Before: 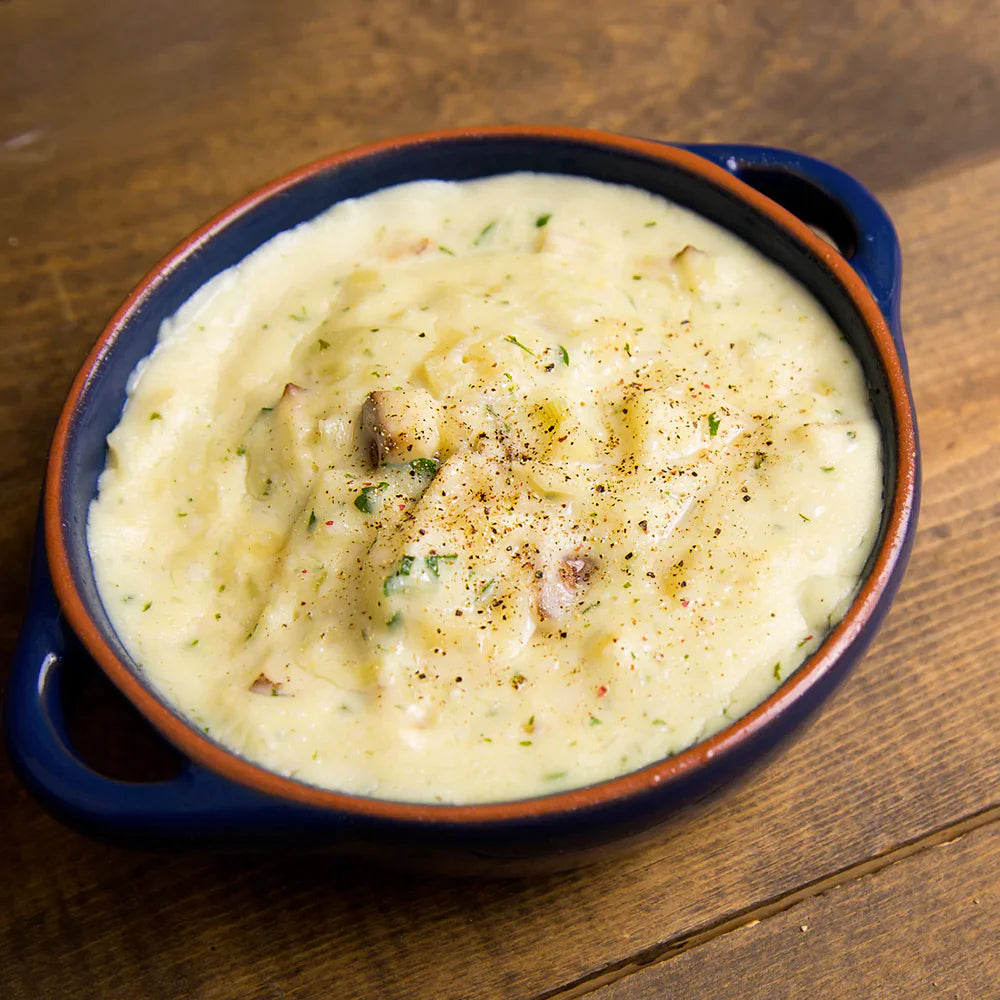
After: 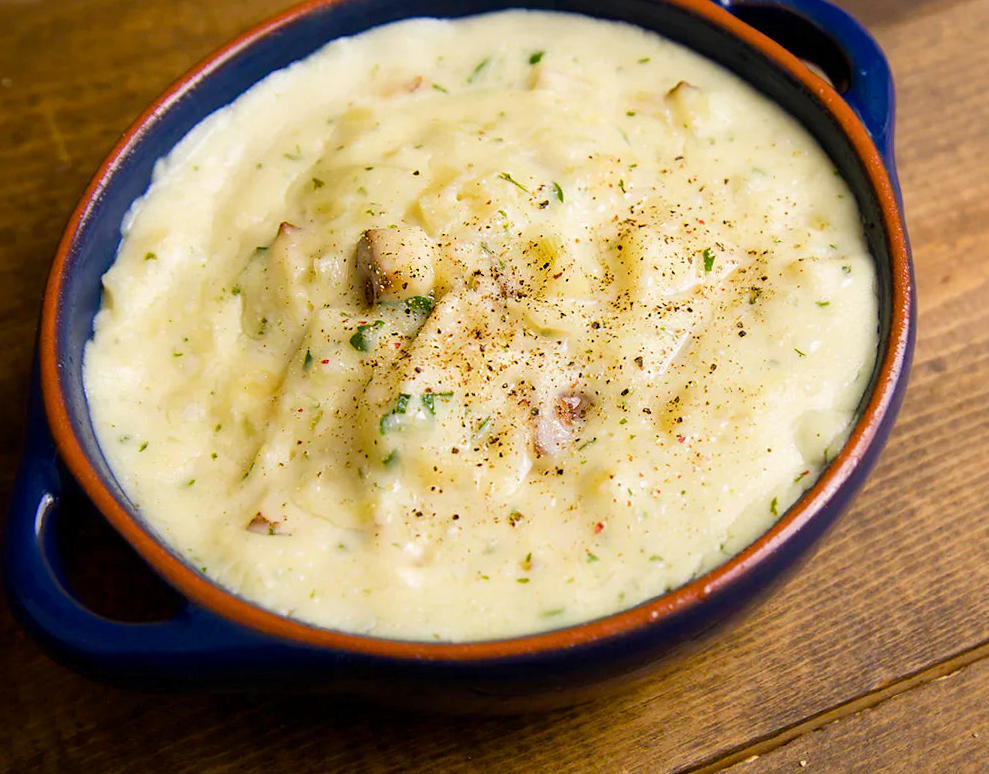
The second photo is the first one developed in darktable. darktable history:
crop and rotate: top 15.774%, bottom 5.506%
rotate and perspective: rotation -0.45°, automatic cropping original format, crop left 0.008, crop right 0.992, crop top 0.012, crop bottom 0.988
color balance rgb: perceptual saturation grading › global saturation 20%, perceptual saturation grading › highlights -25%, perceptual saturation grading › shadows 25%
